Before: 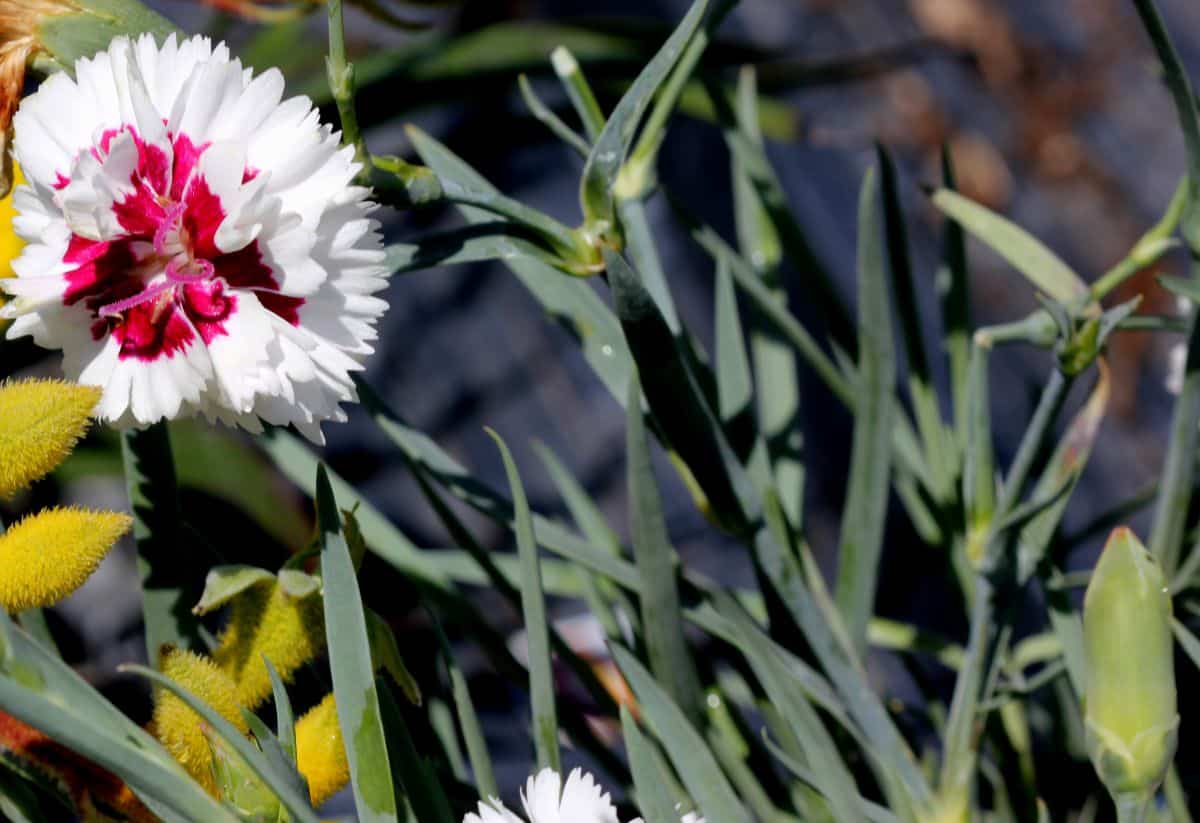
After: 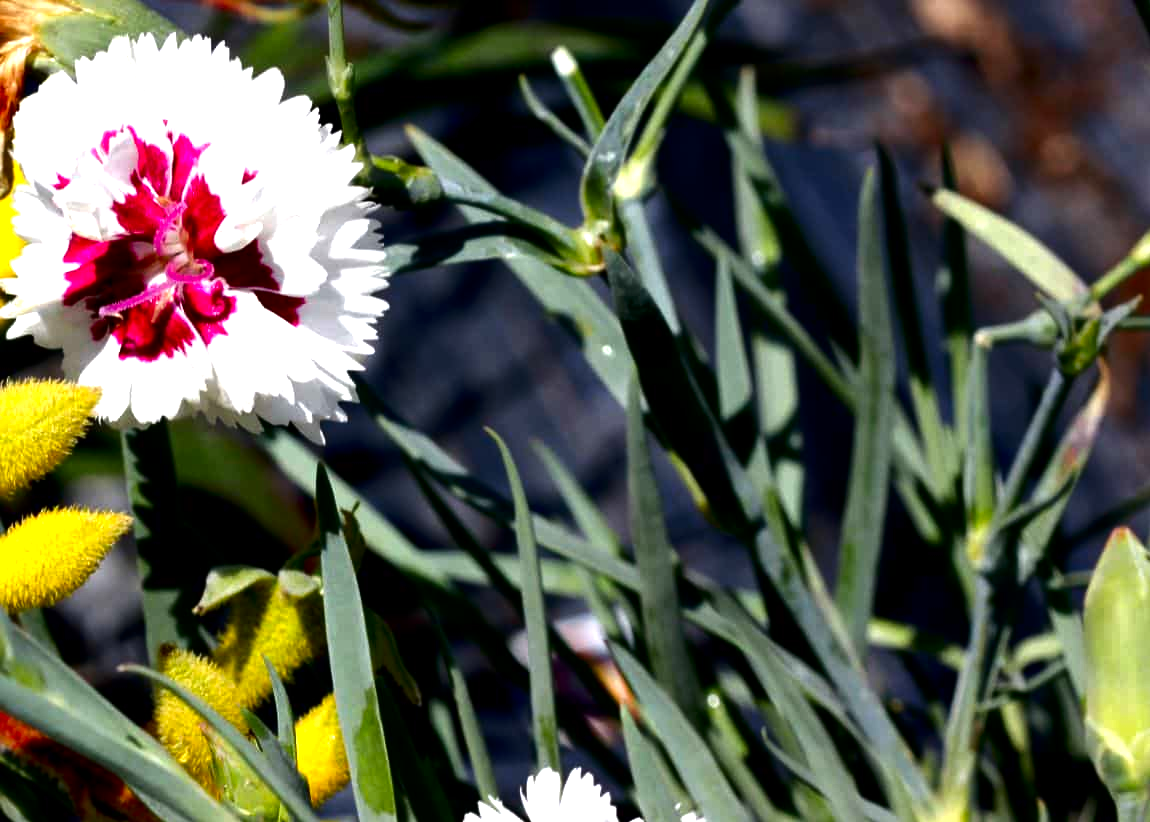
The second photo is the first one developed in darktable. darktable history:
tone equalizer: -8 EV -0.423 EV, -7 EV -0.398 EV, -6 EV -0.294 EV, -5 EV -0.195 EV, -3 EV 0.201 EV, -2 EV 0.305 EV, -1 EV 0.407 EV, +0 EV 0.392 EV, edges refinement/feathering 500, mask exposure compensation -1.57 EV, preserve details no
crop: right 4.124%, bottom 0.031%
contrast brightness saturation: brightness -0.218, saturation 0.082
exposure: exposure 0.6 EV, compensate exposure bias true, compensate highlight preservation false
